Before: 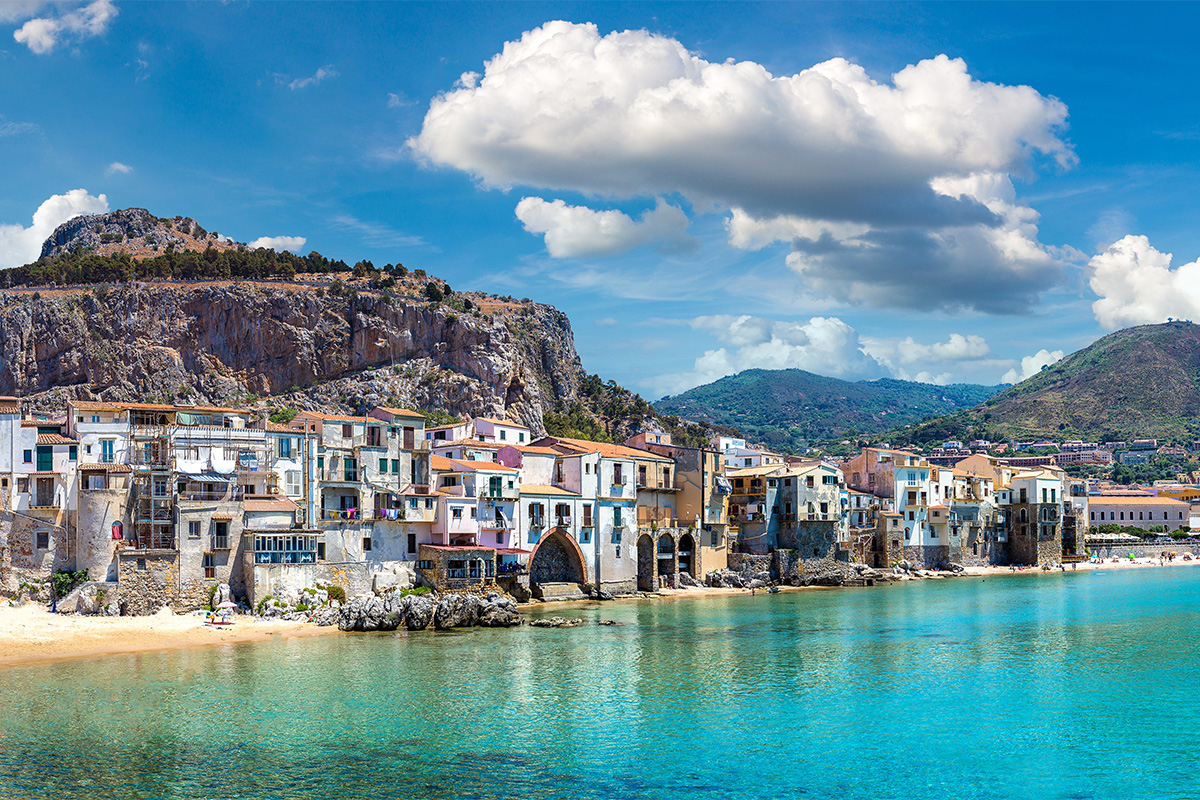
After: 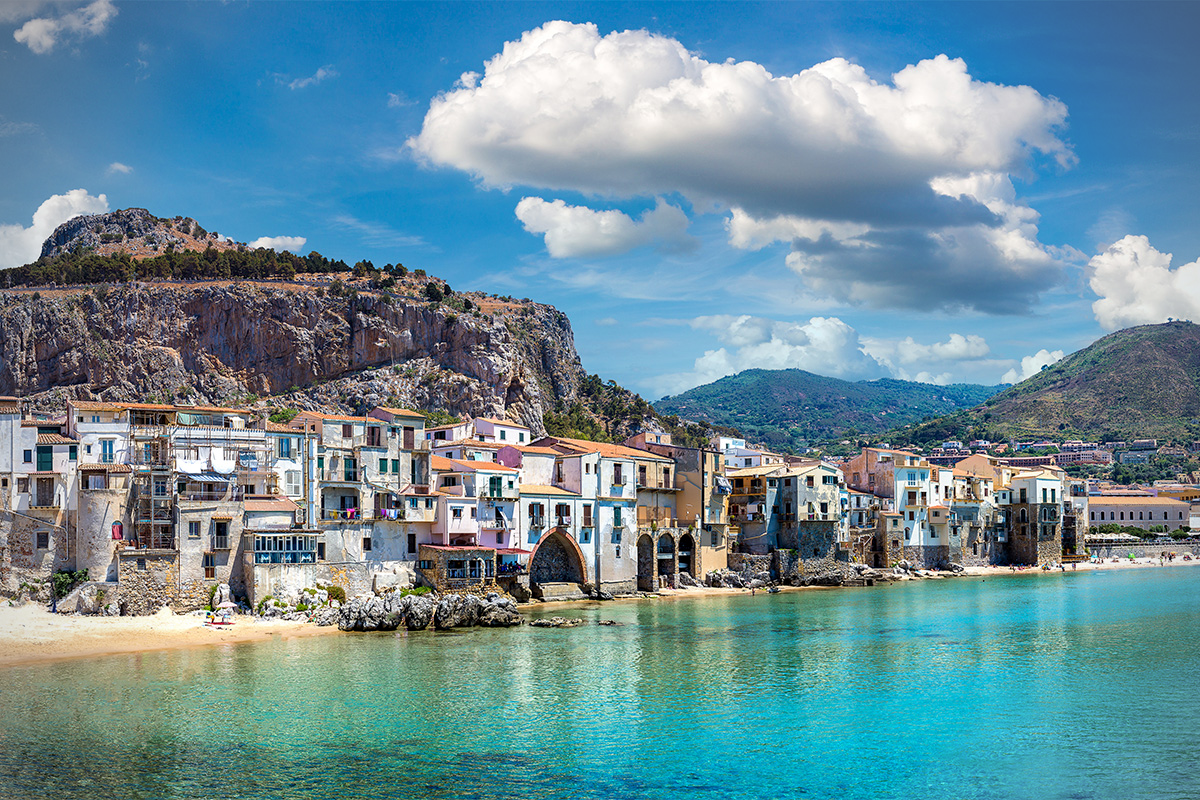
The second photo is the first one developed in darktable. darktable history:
exposure: black level correction 0.002, compensate highlight preservation false
vignetting: on, module defaults
